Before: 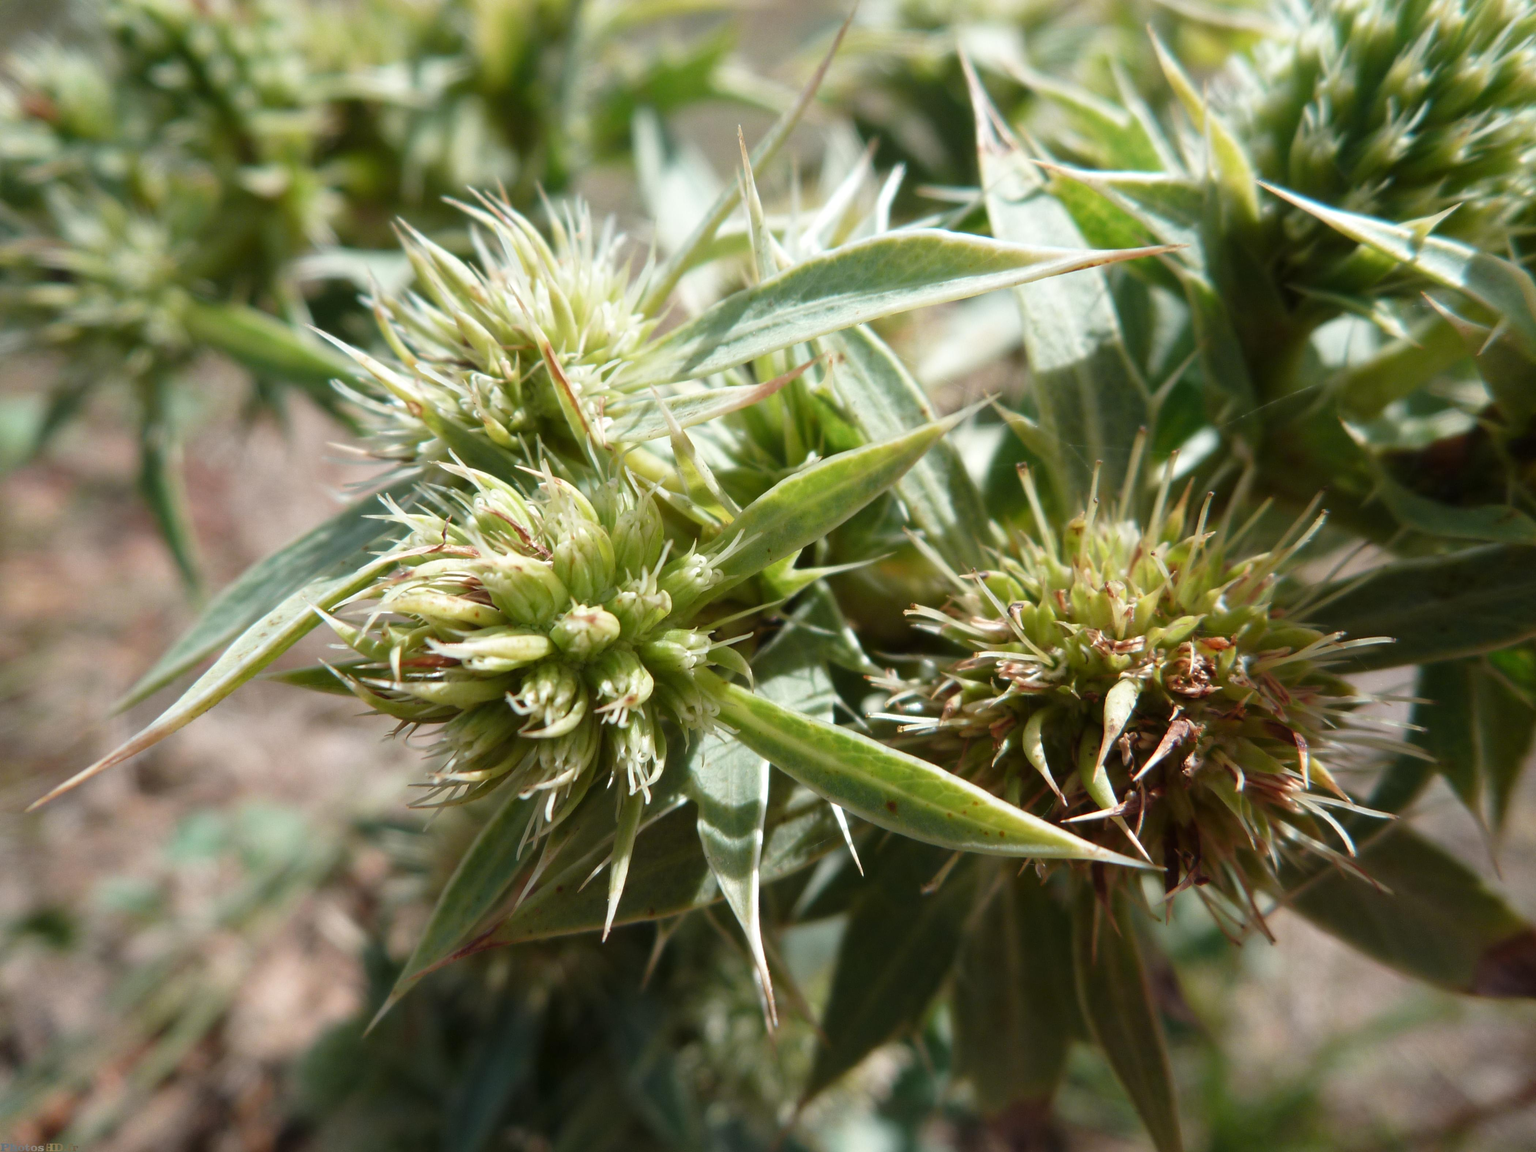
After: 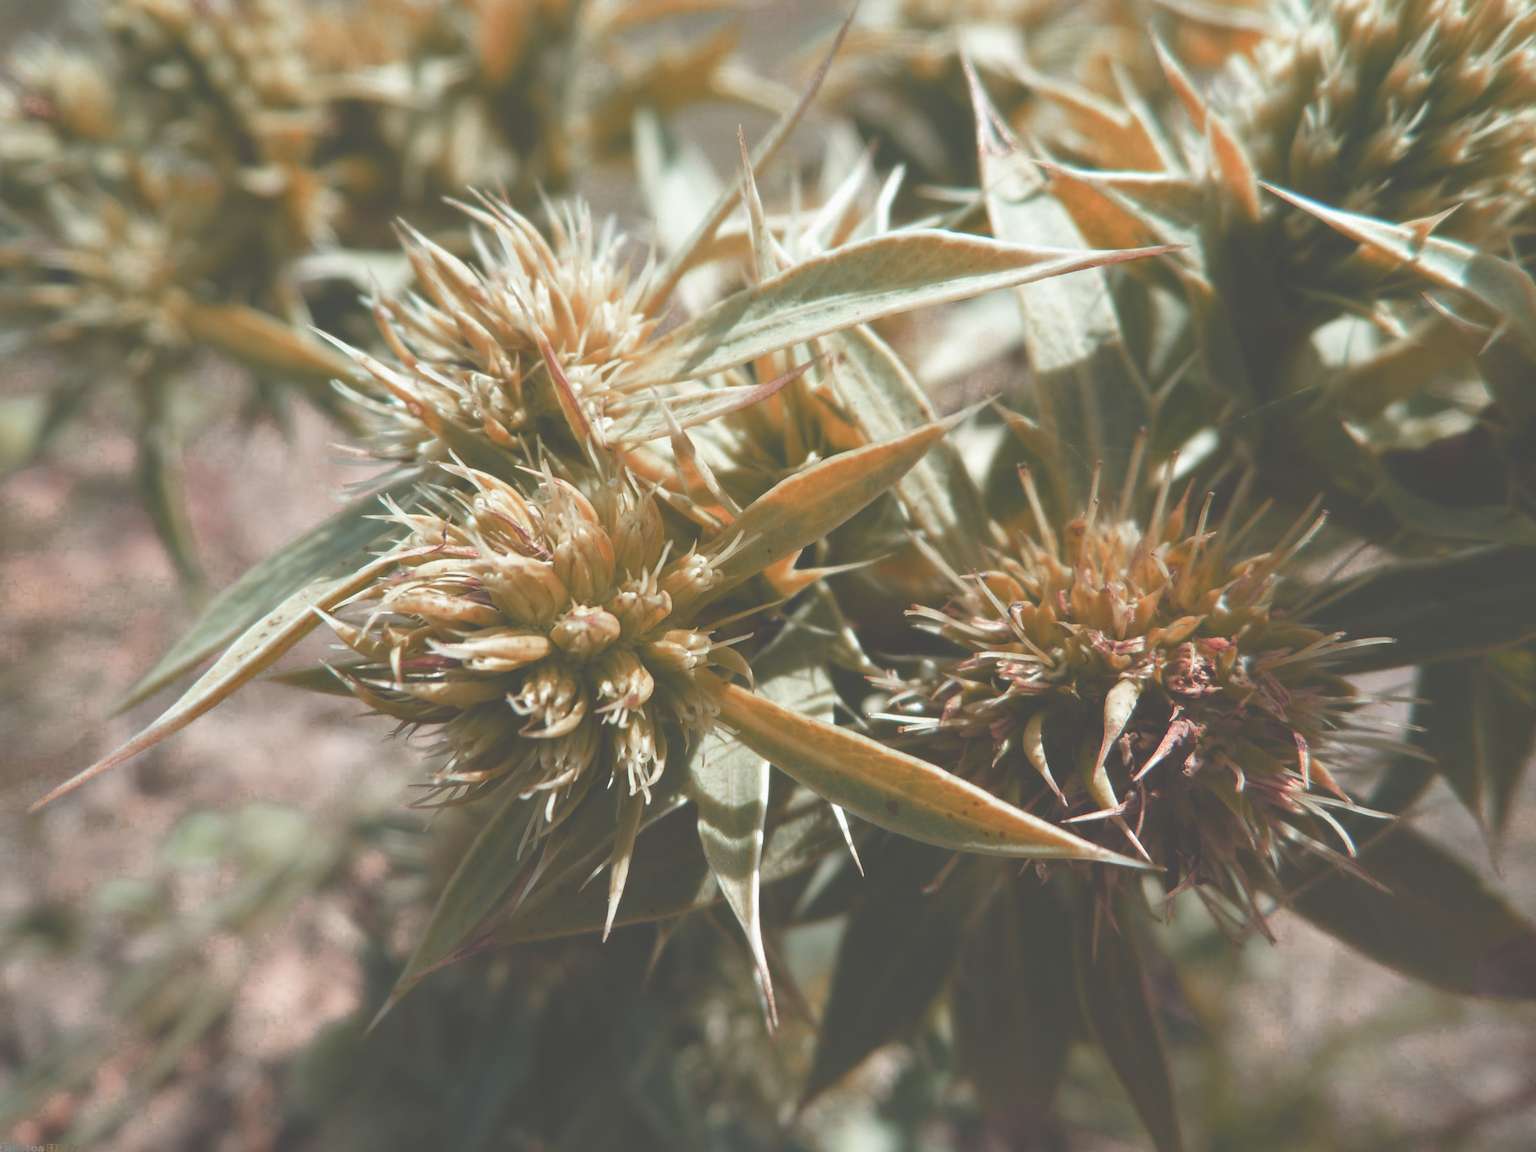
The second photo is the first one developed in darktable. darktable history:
color zones: curves: ch0 [(0.006, 0.385) (0.143, 0.563) (0.243, 0.321) (0.352, 0.464) (0.516, 0.456) (0.625, 0.5) (0.75, 0.5) (0.875, 0.5)]; ch1 [(0, 0.5) (0.134, 0.504) (0.246, 0.463) (0.421, 0.515) (0.5, 0.56) (0.625, 0.5) (0.75, 0.5) (0.875, 0.5)]; ch2 [(0, 0.5) (0.131, 0.426) (0.307, 0.289) (0.38, 0.188) (0.513, 0.216) (0.625, 0.548) (0.75, 0.468) (0.838, 0.396) (0.971, 0.311)]
exposure: black level correction -0.062, exposure -0.05 EV, compensate highlight preservation false
